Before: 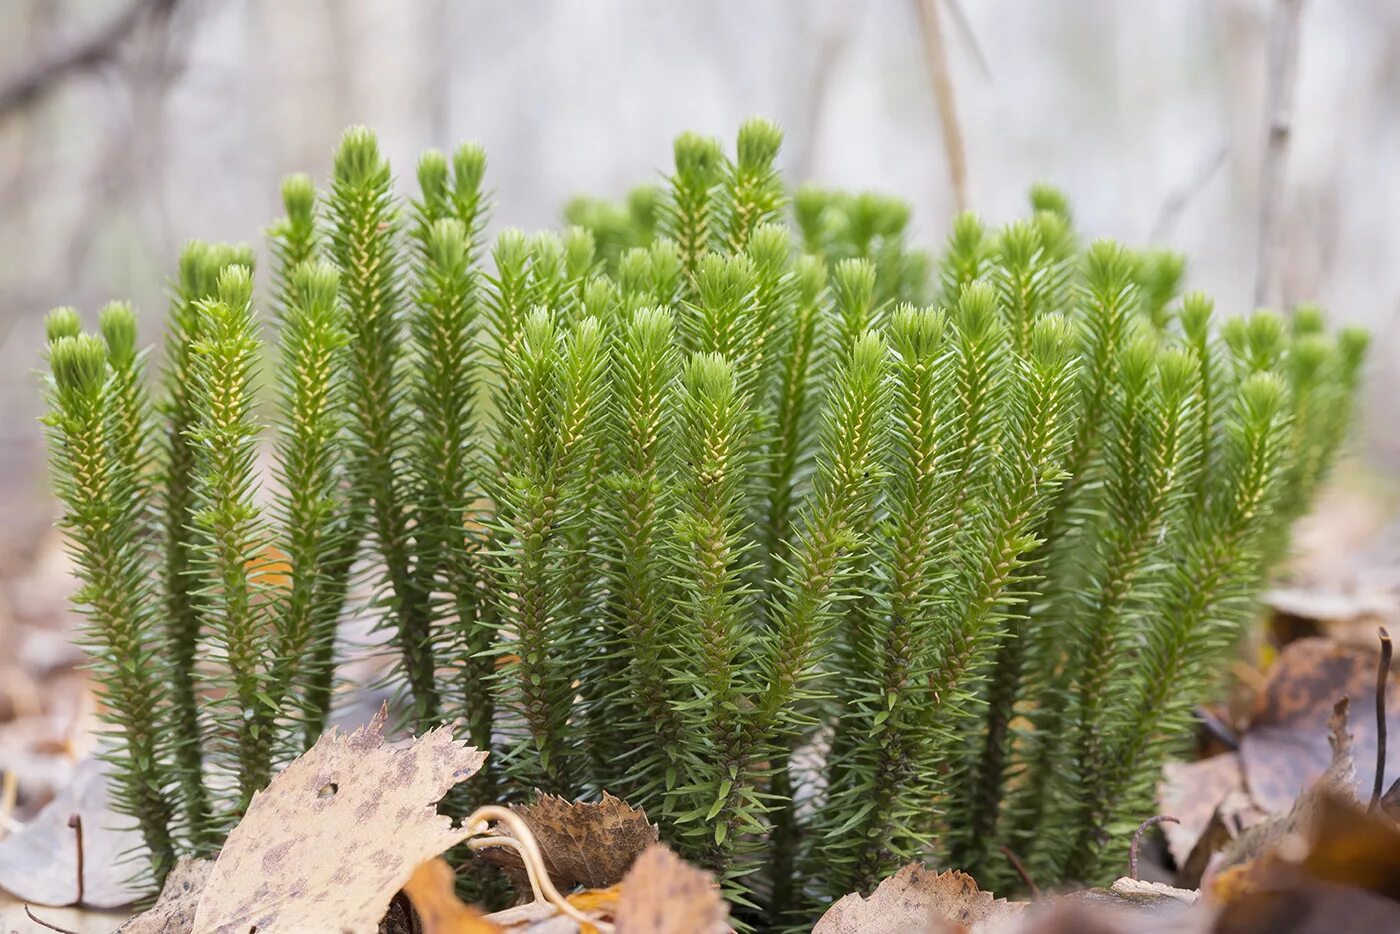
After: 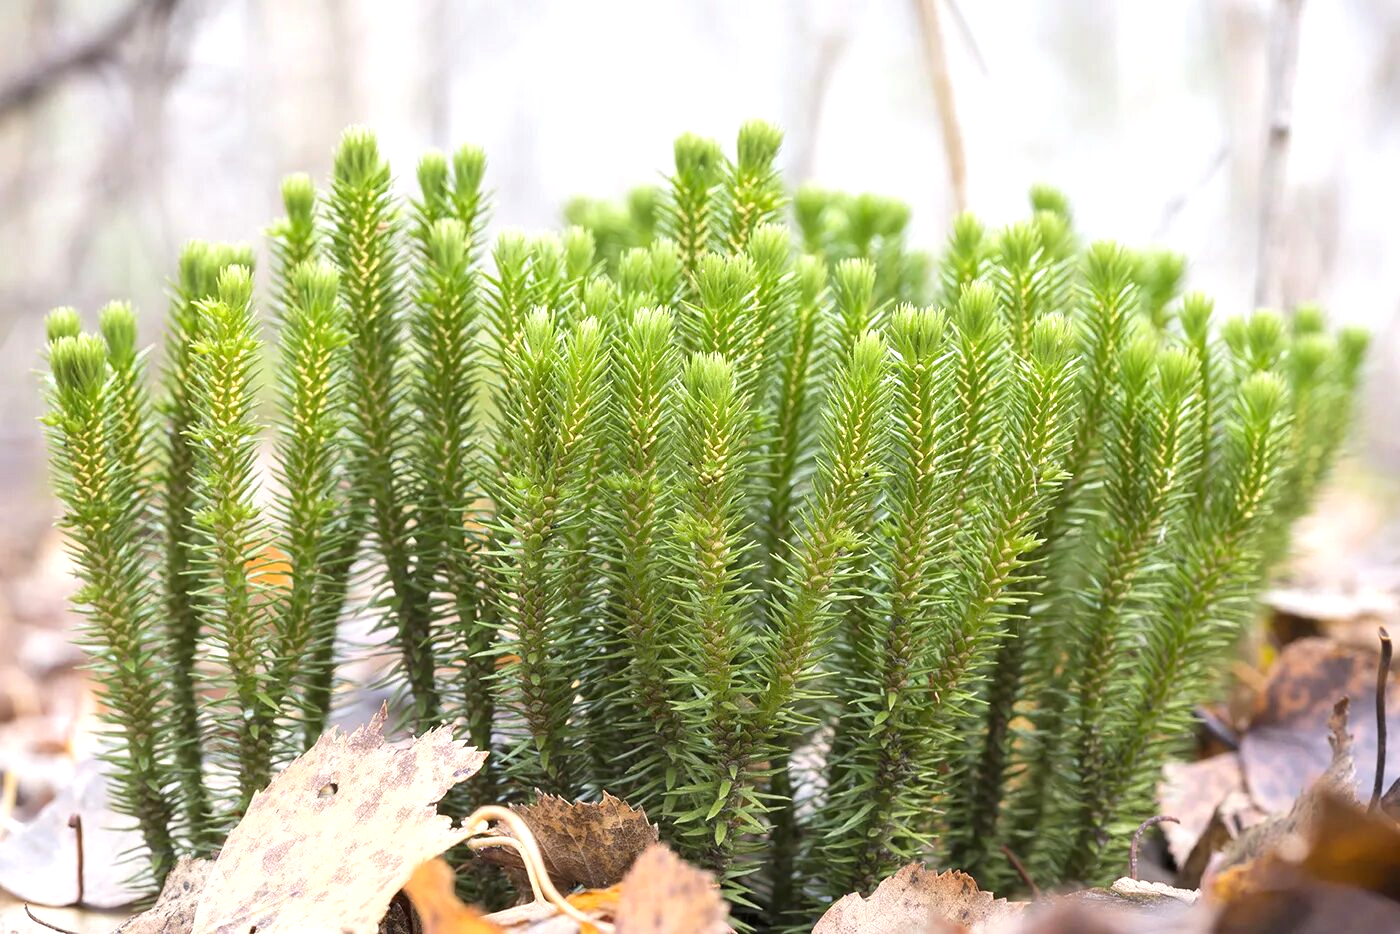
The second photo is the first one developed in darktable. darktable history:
exposure: black level correction 0, exposure 0.596 EV, compensate exposure bias true, compensate highlight preservation false
